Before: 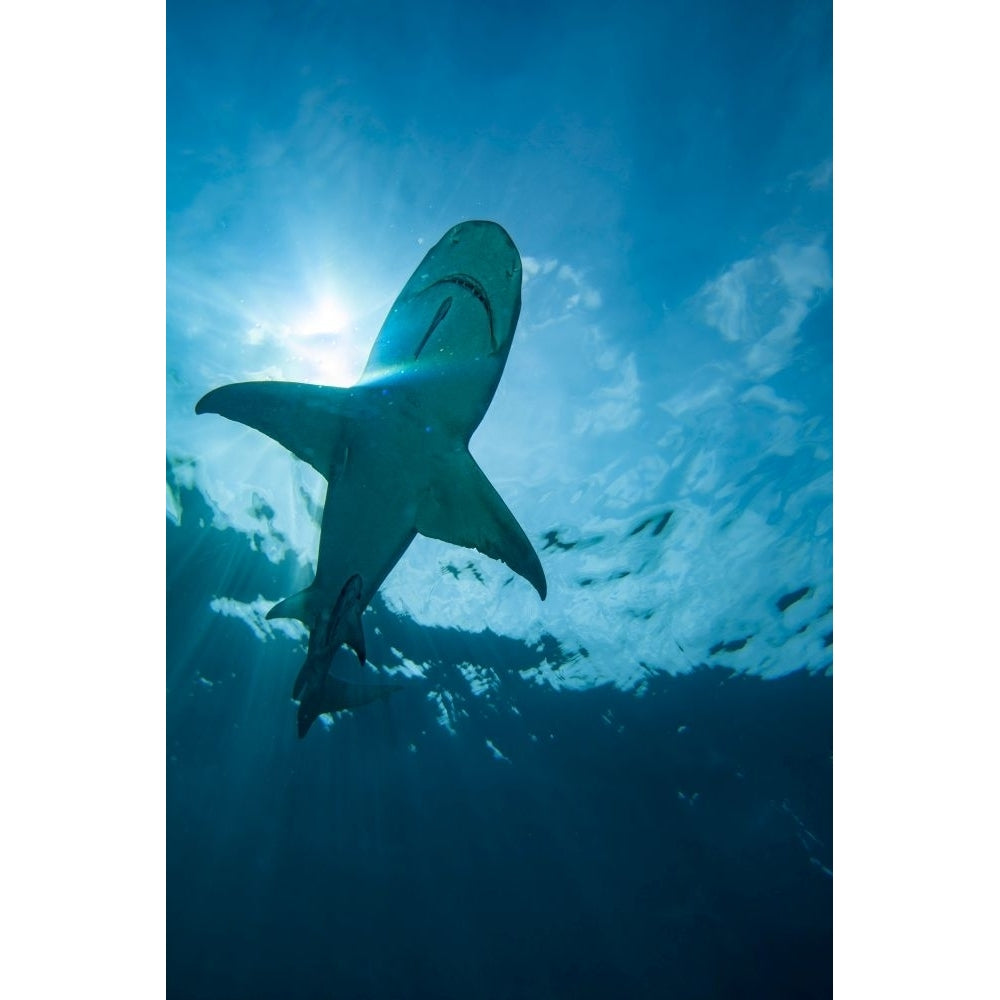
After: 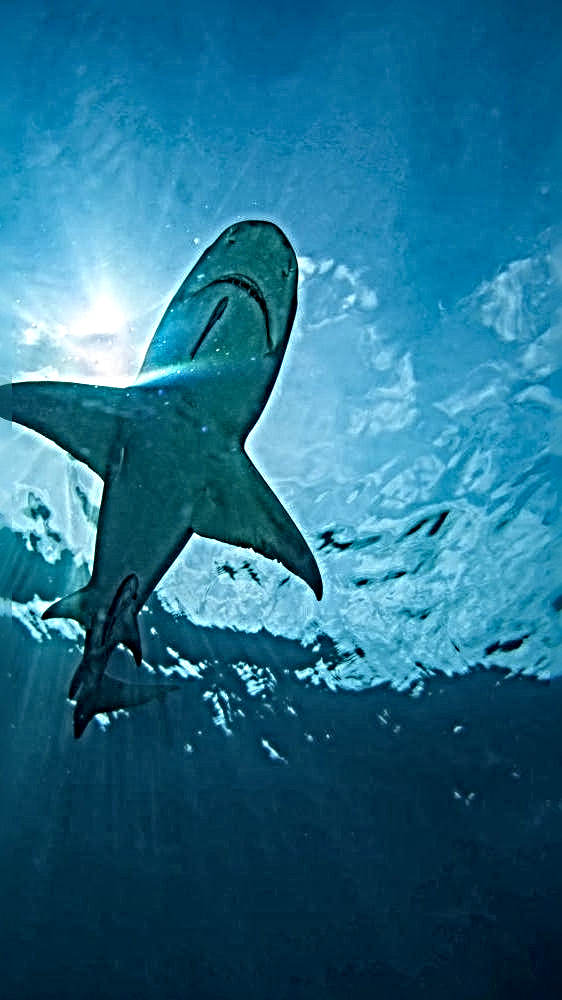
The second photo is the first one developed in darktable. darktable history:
local contrast: detail 130%
sharpen: radius 6.257, amount 1.816, threshold 0.111
crop and rotate: left 22.437%, right 21.331%
